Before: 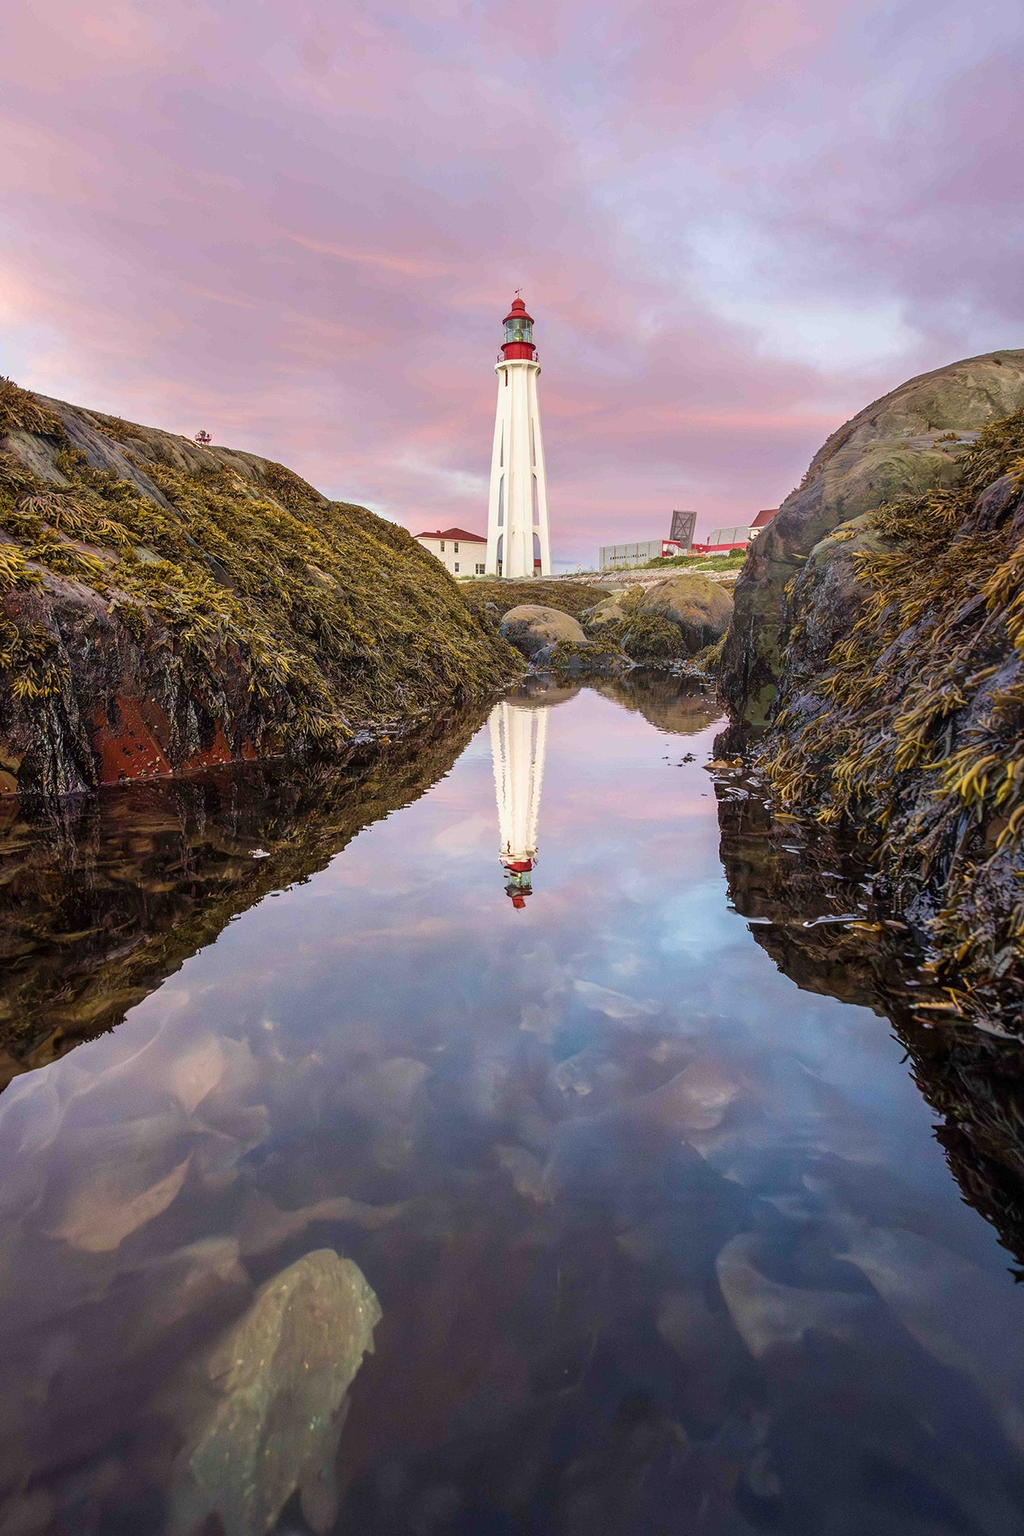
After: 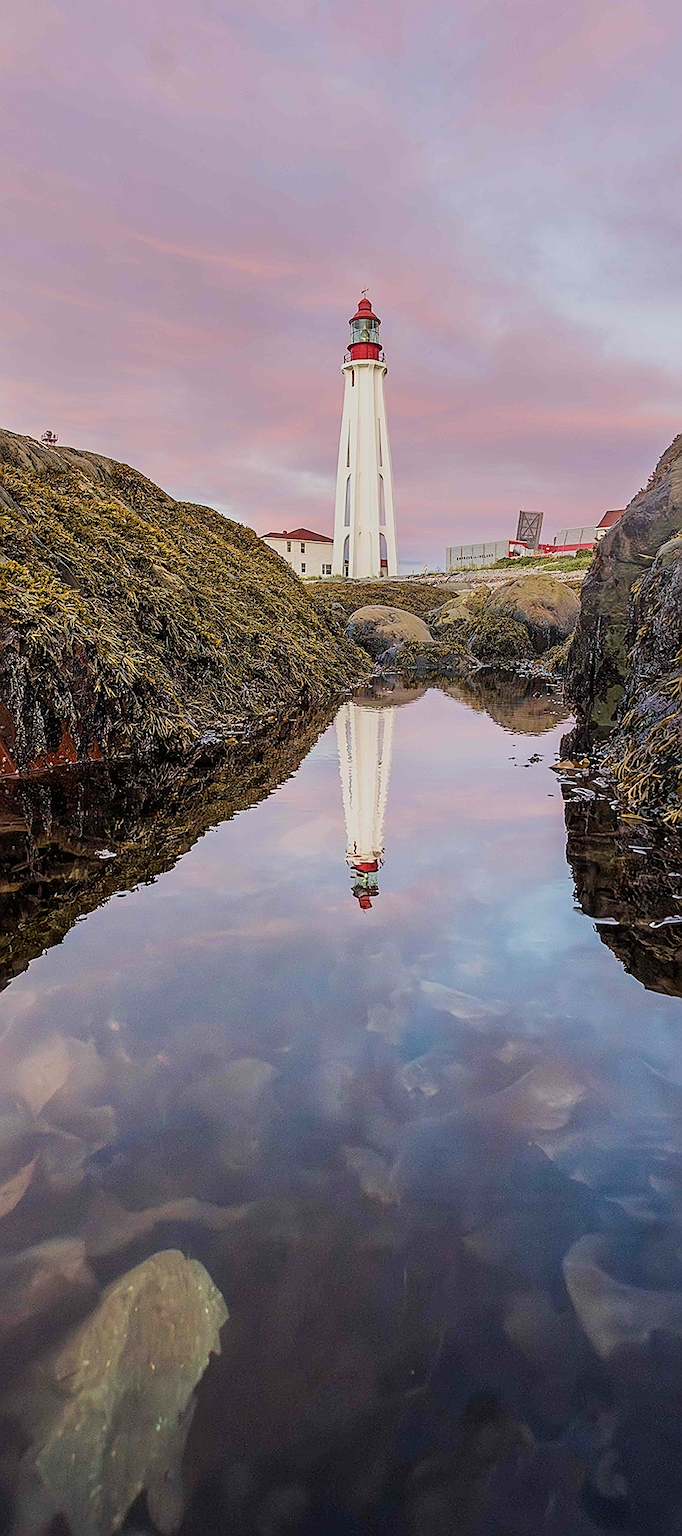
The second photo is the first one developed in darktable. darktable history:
sharpen: radius 1.4, amount 1.25, threshold 0.7
filmic rgb: hardness 4.17
crop and rotate: left 15.055%, right 18.278%
